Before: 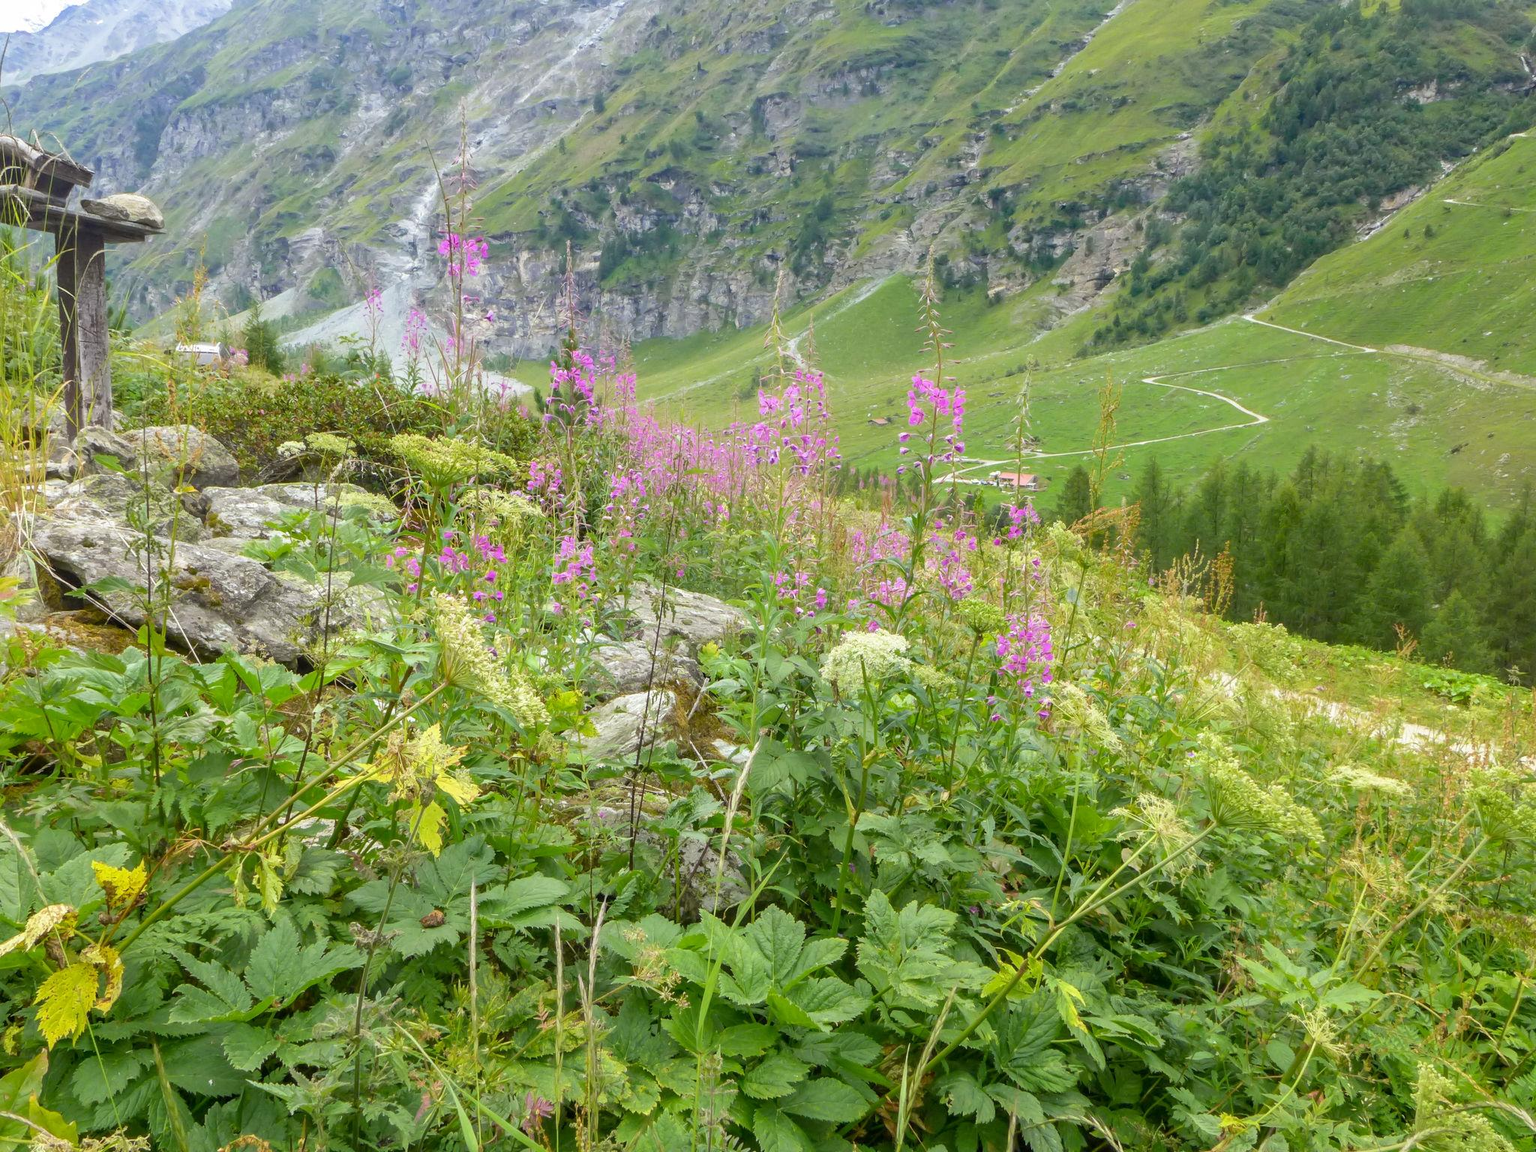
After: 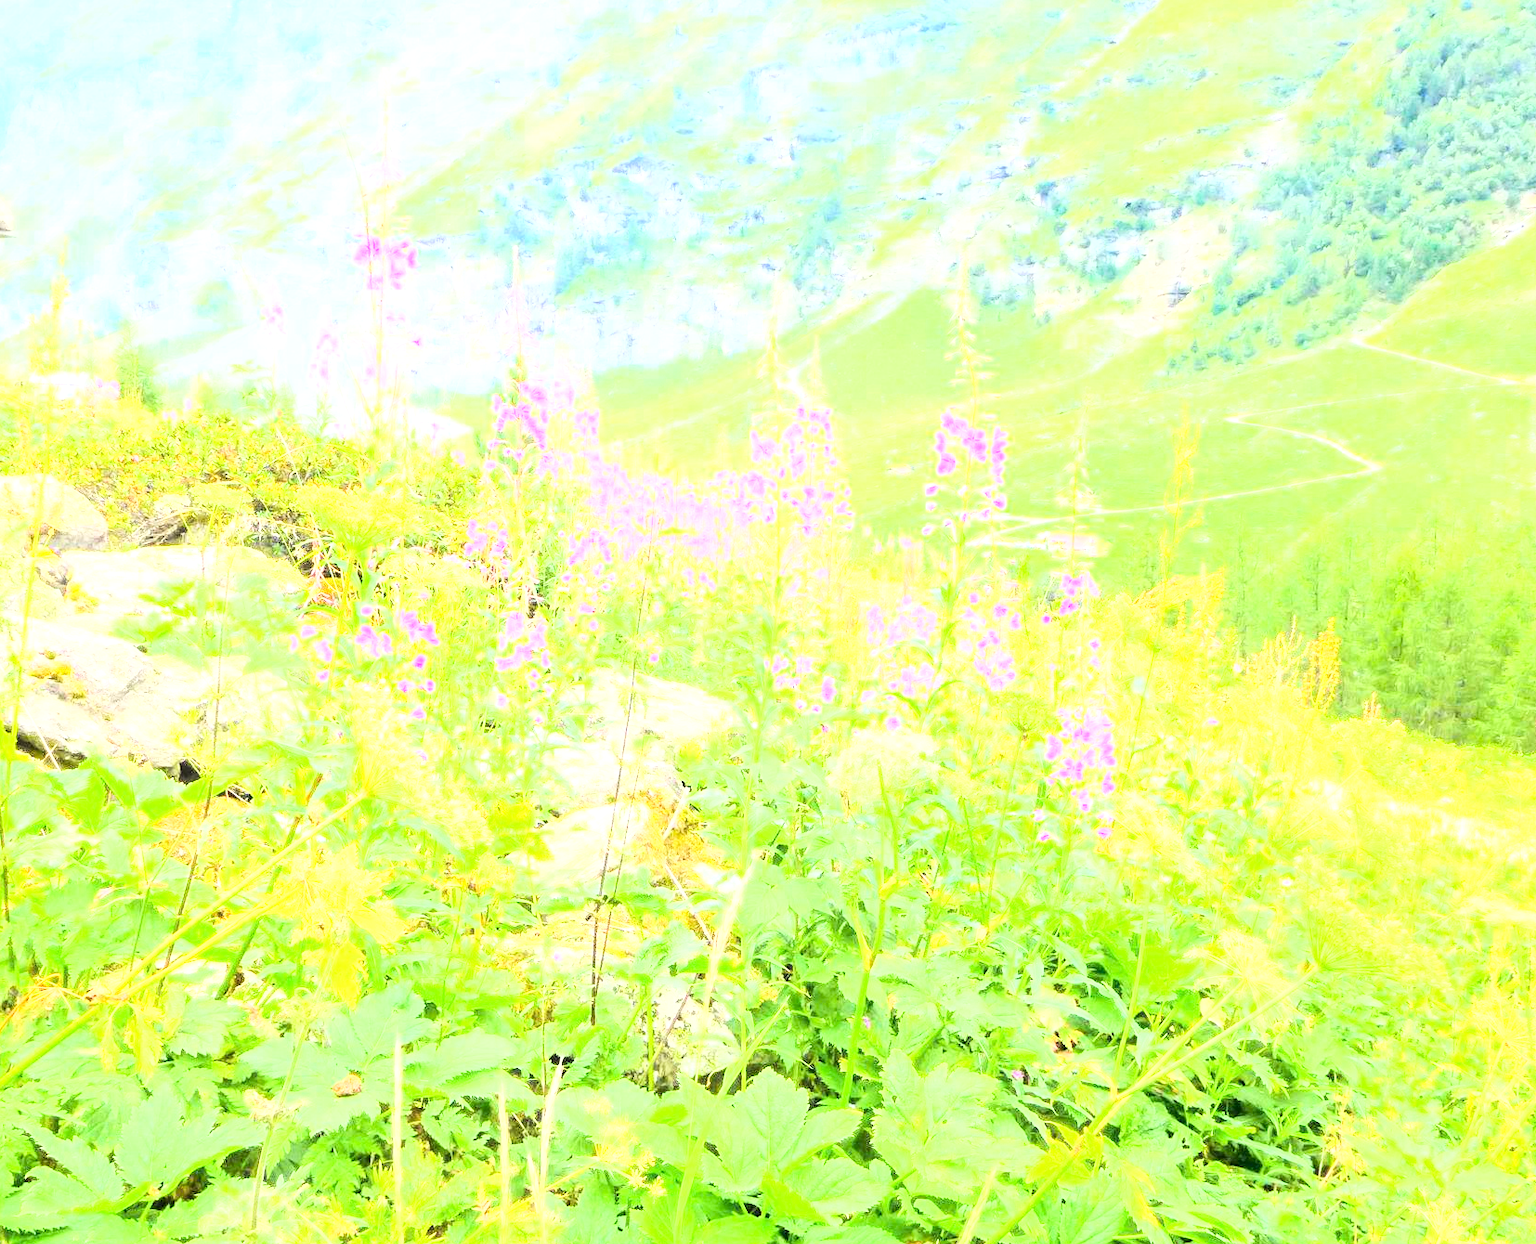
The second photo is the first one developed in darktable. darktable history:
crop: left 9.94%, top 3.647%, right 9.269%, bottom 9.106%
exposure: exposure 1.988 EV, compensate highlight preservation false
base curve: curves: ch0 [(0, 0) (0.007, 0.004) (0.027, 0.03) (0.046, 0.07) (0.207, 0.54) (0.442, 0.872) (0.673, 0.972) (1, 1)]
